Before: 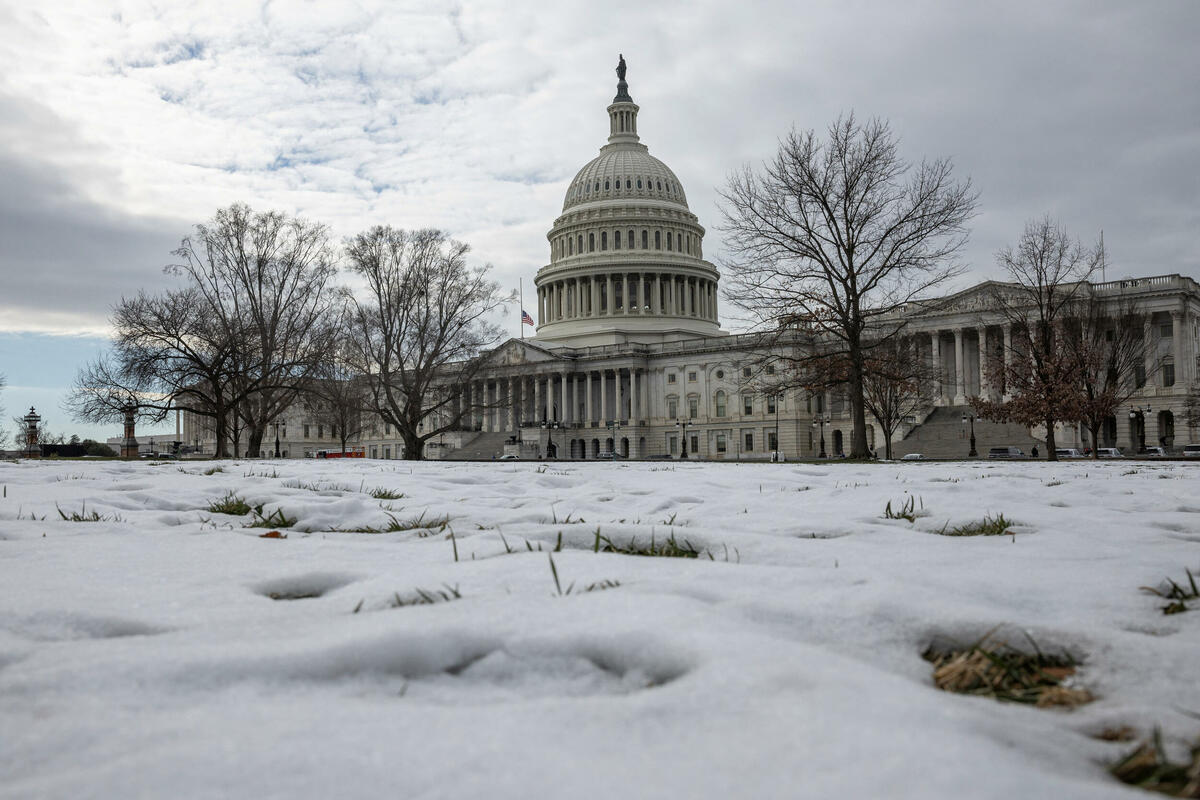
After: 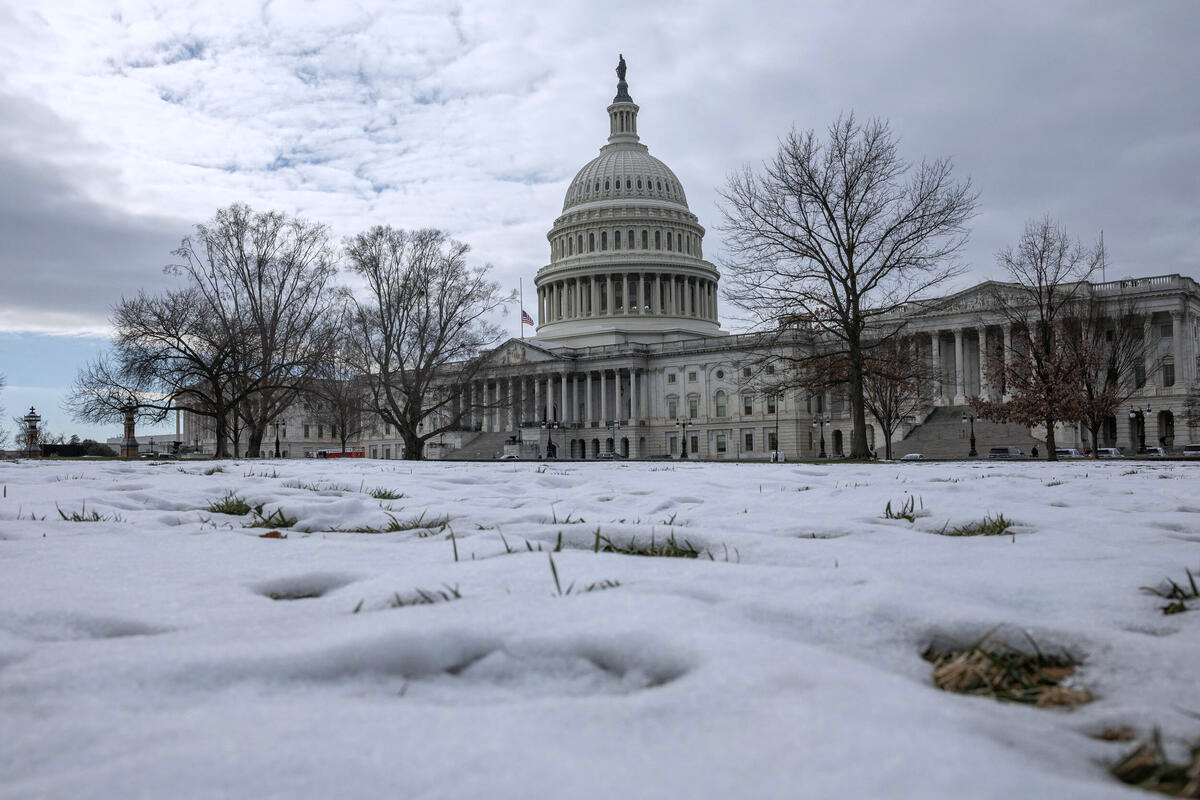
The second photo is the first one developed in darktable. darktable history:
shadows and highlights: shadows 25.67, highlights -25.98
color calibration: illuminant as shot in camera, x 0.358, y 0.373, temperature 4628.91 K, gamut compression 2.99
